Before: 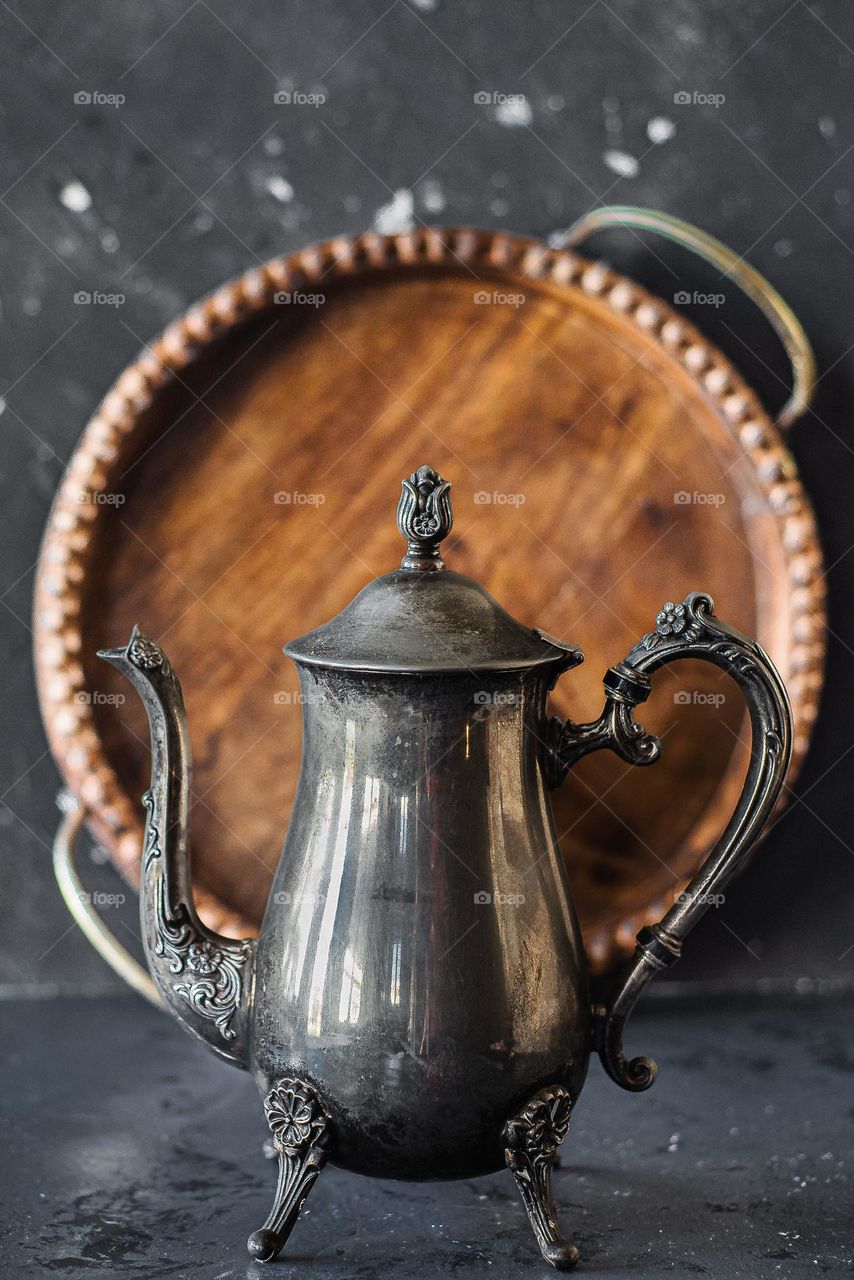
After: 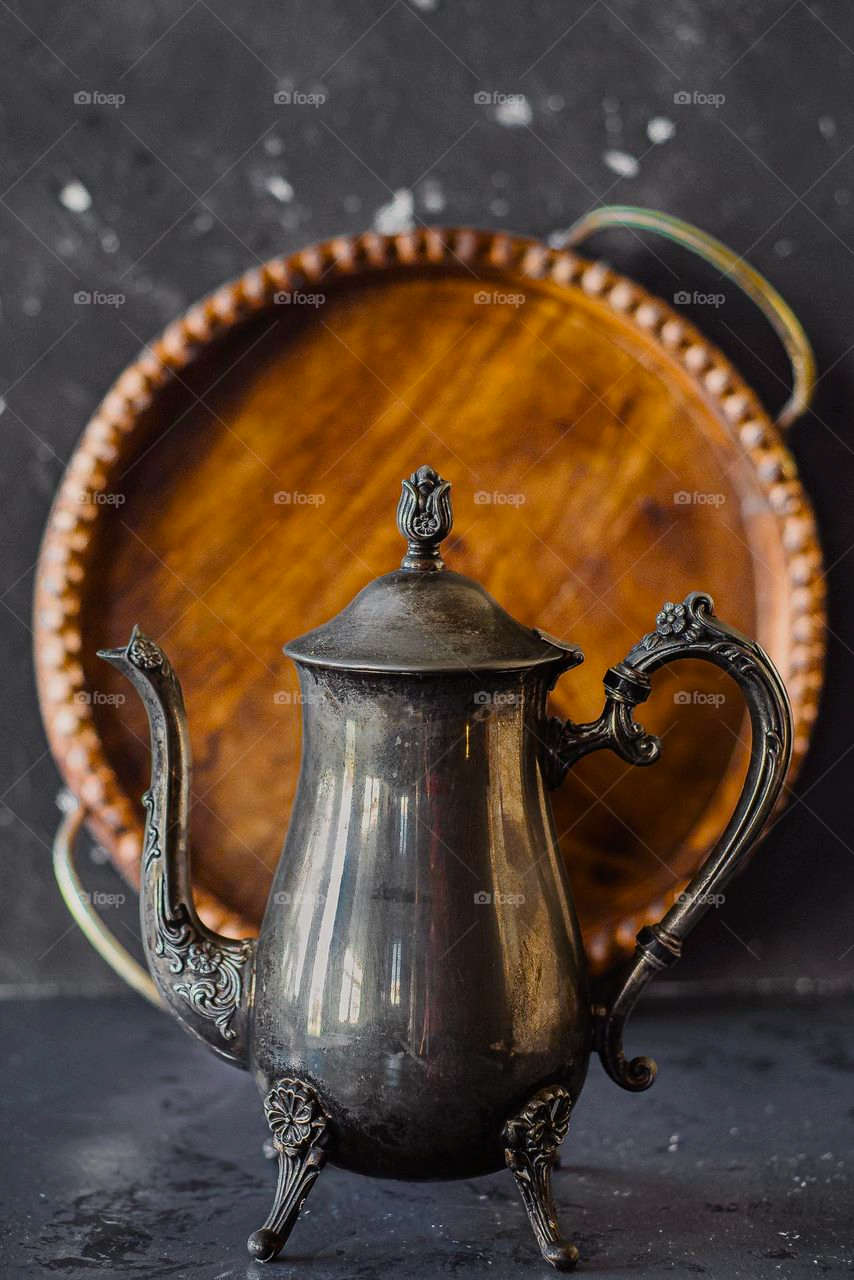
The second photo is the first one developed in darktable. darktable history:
exposure: exposure -0.398 EV, compensate highlight preservation false
color balance rgb: power › luminance 0.807%, power › chroma 0.415%, power › hue 32.96°, global offset › hue 171.17°, perceptual saturation grading › global saturation 30.94%, global vibrance 20%
